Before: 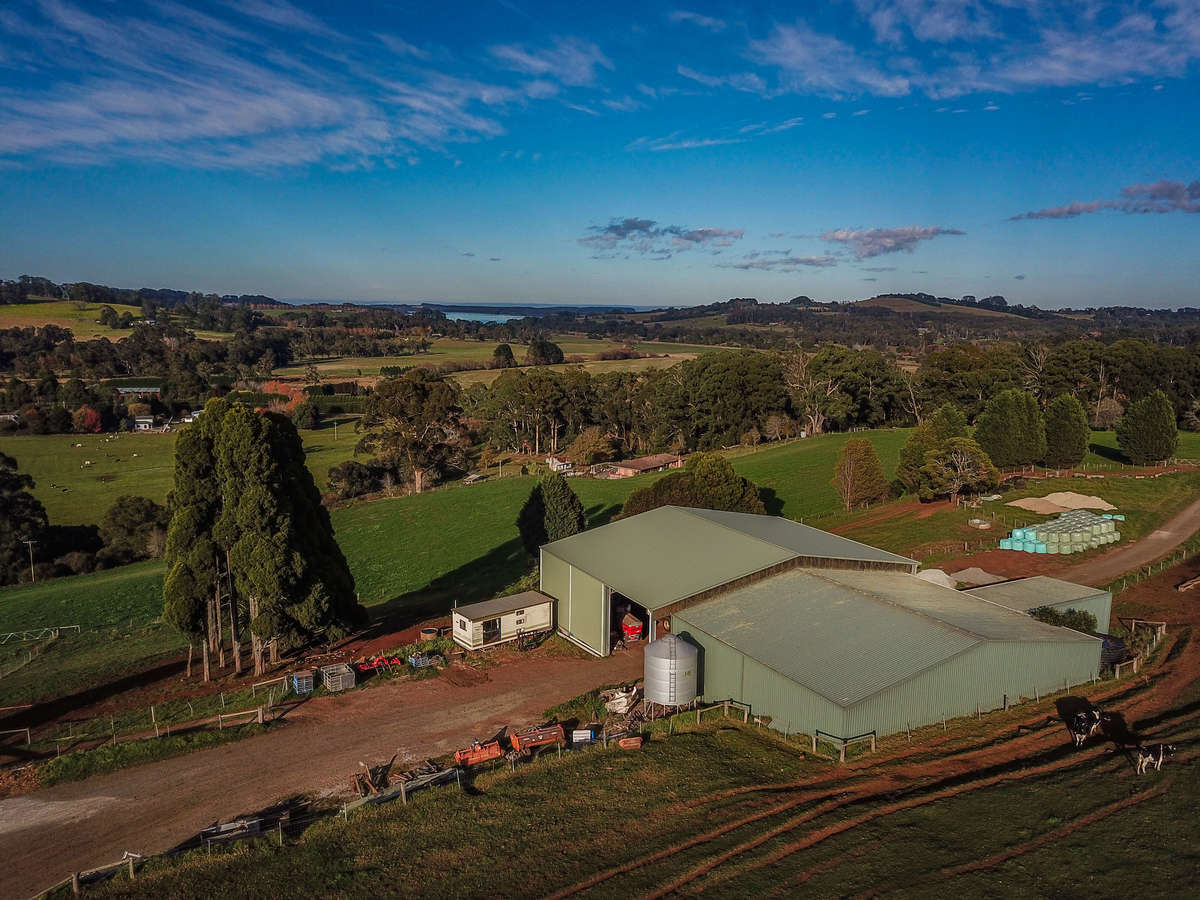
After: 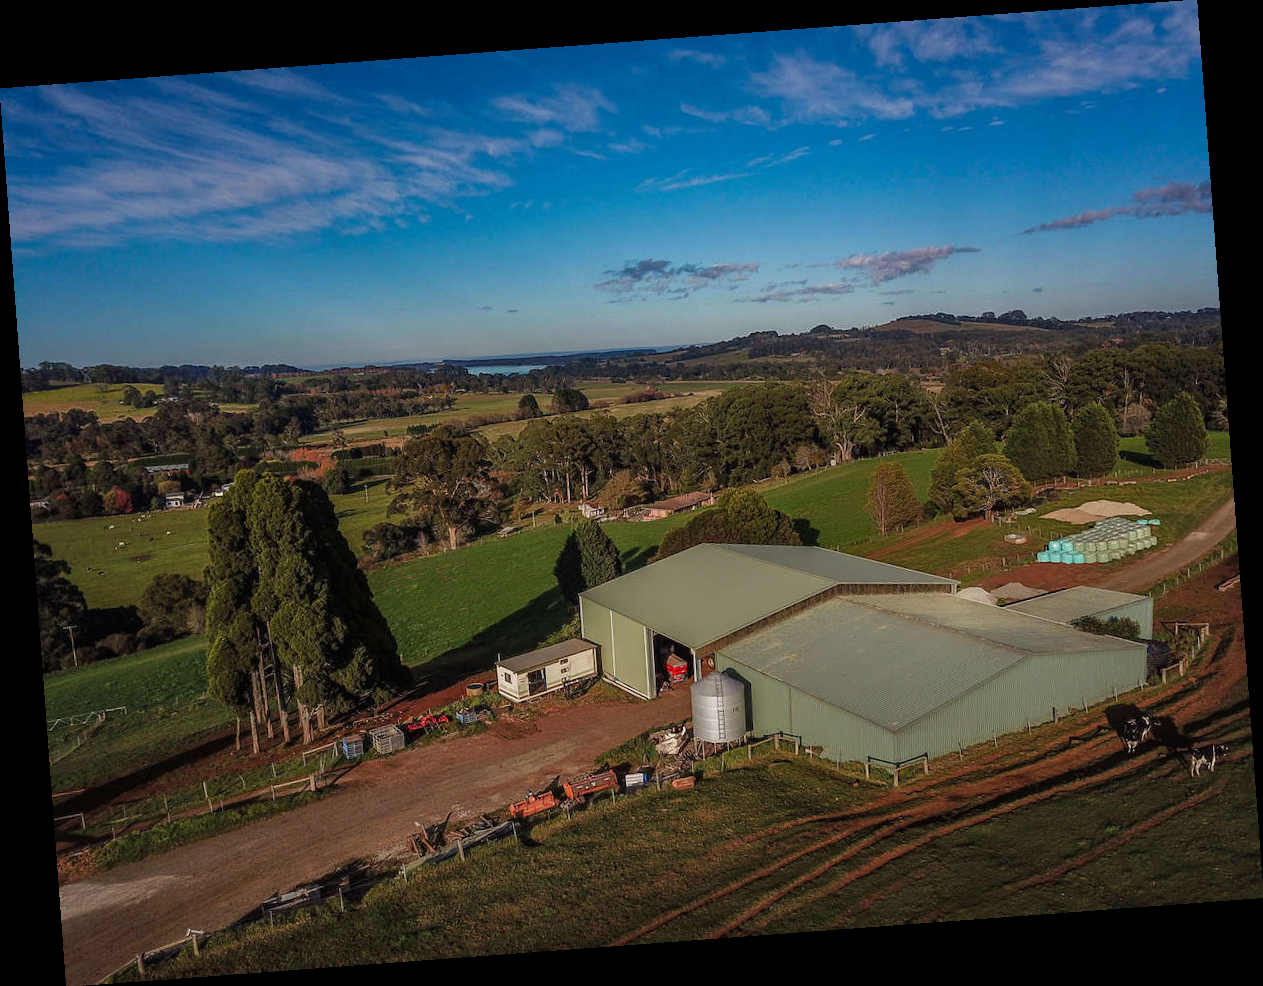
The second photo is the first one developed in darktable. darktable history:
rotate and perspective: rotation -4.25°, automatic cropping off
white balance: emerald 1
